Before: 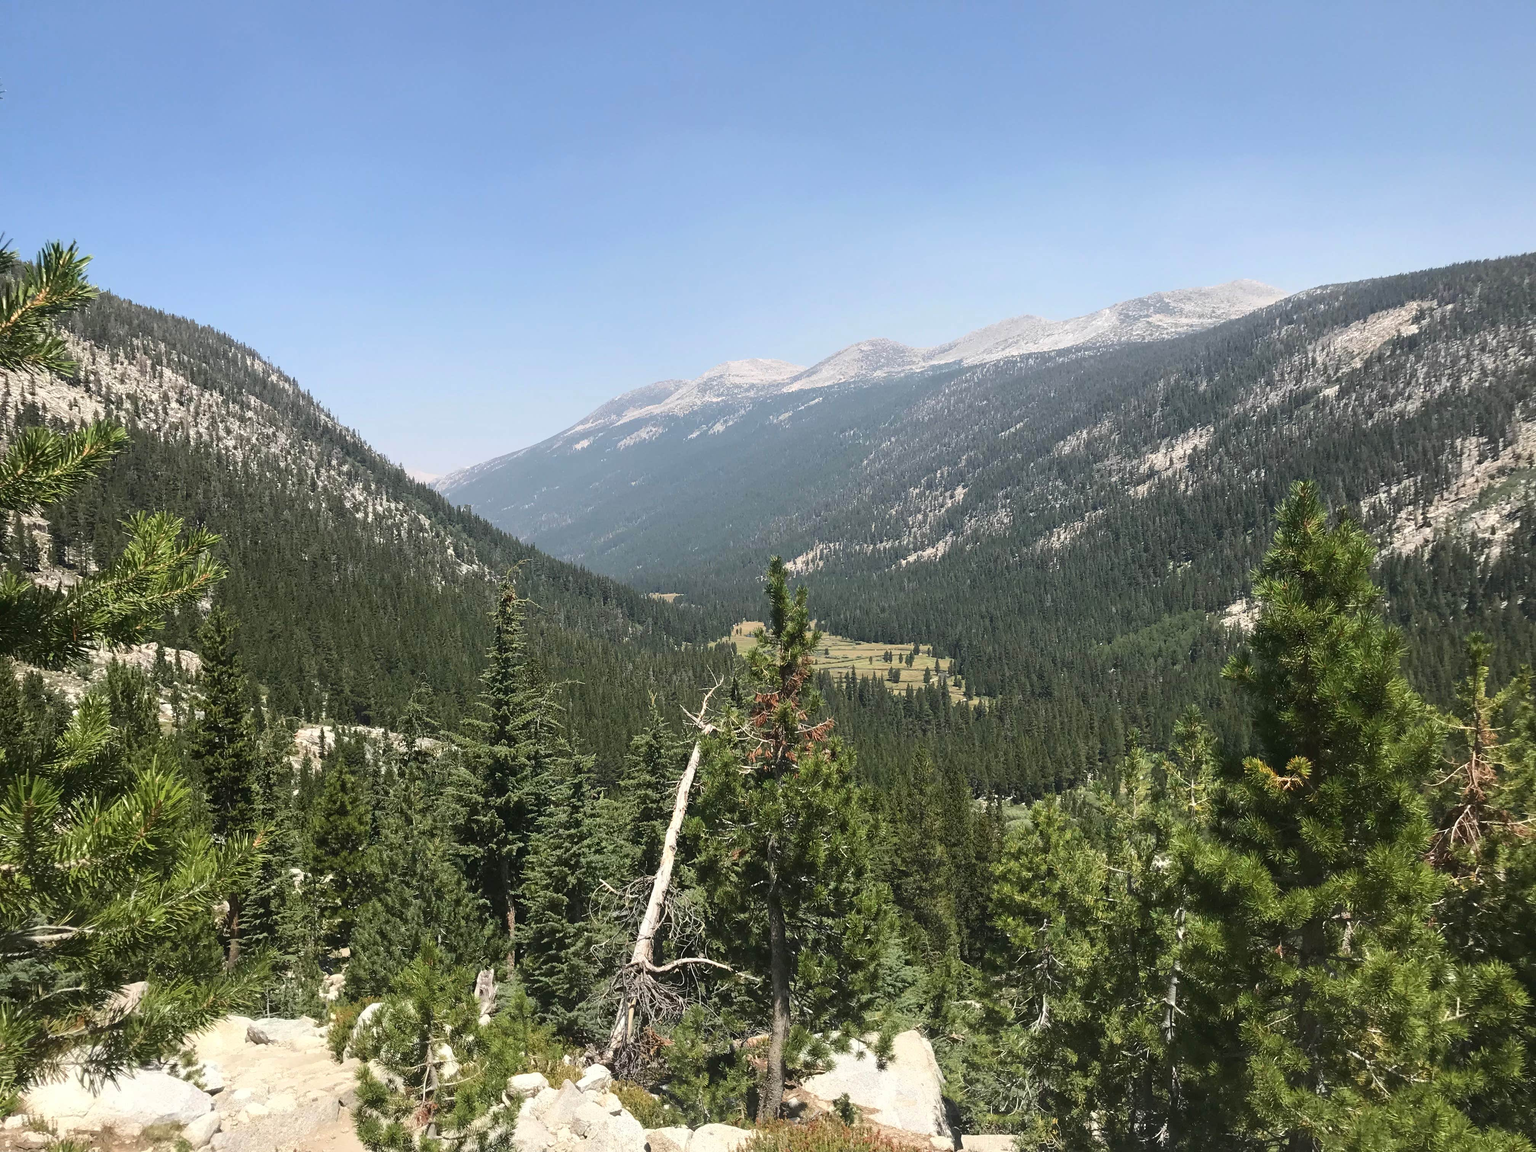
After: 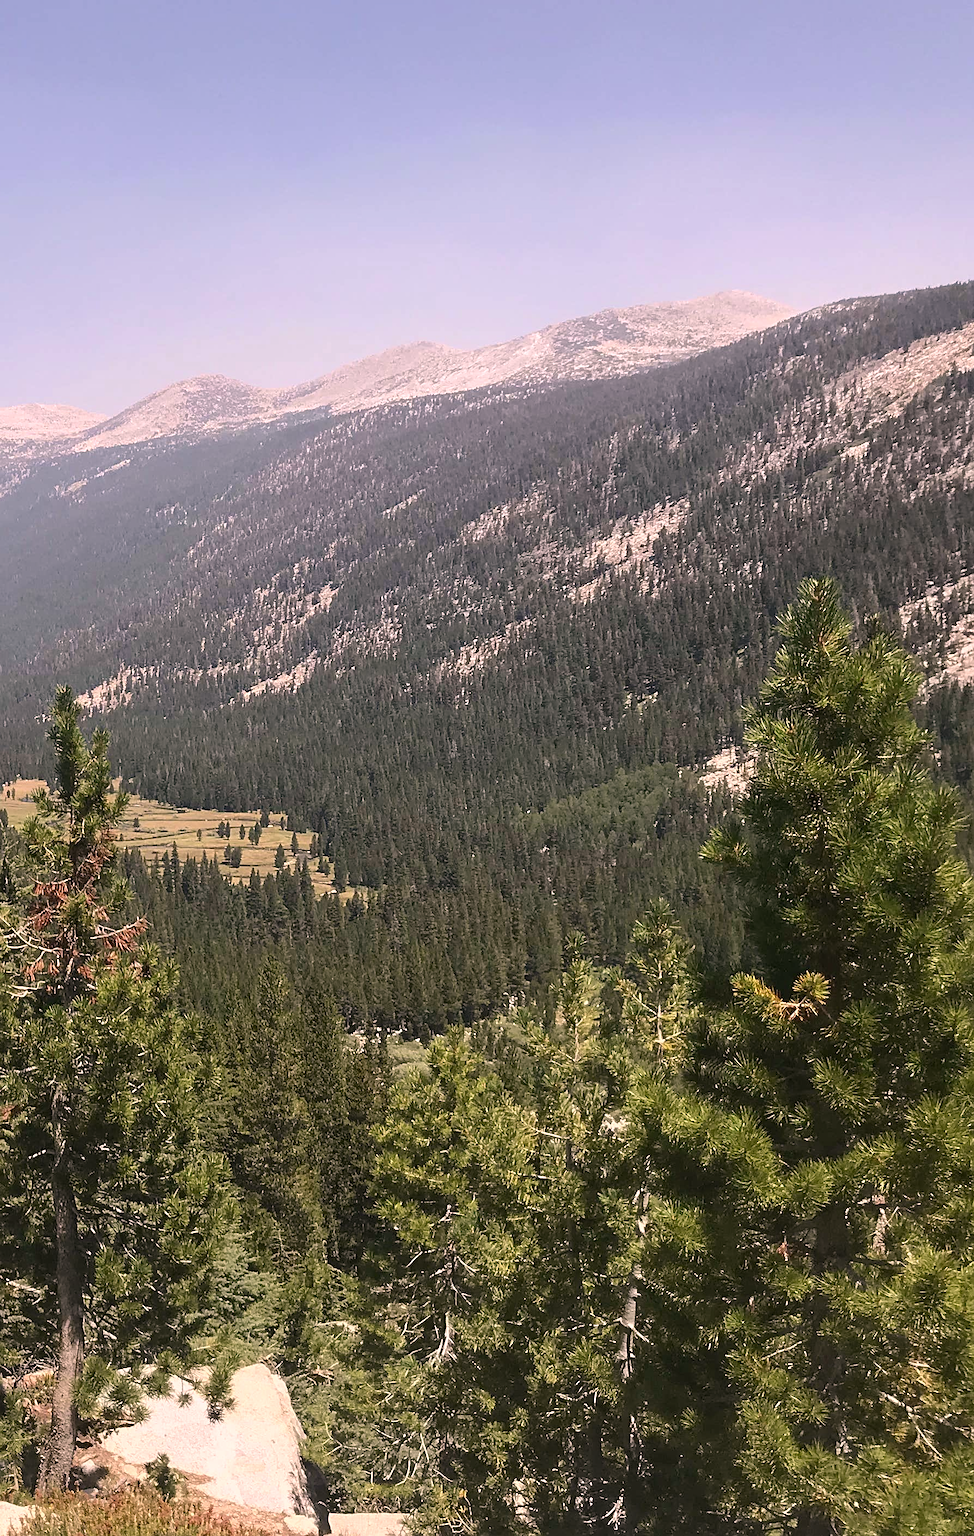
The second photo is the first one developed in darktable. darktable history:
color correction: highlights a* 14.52, highlights b* 4.84
sharpen: on, module defaults
crop: left 47.628%, top 6.643%, right 7.874%
